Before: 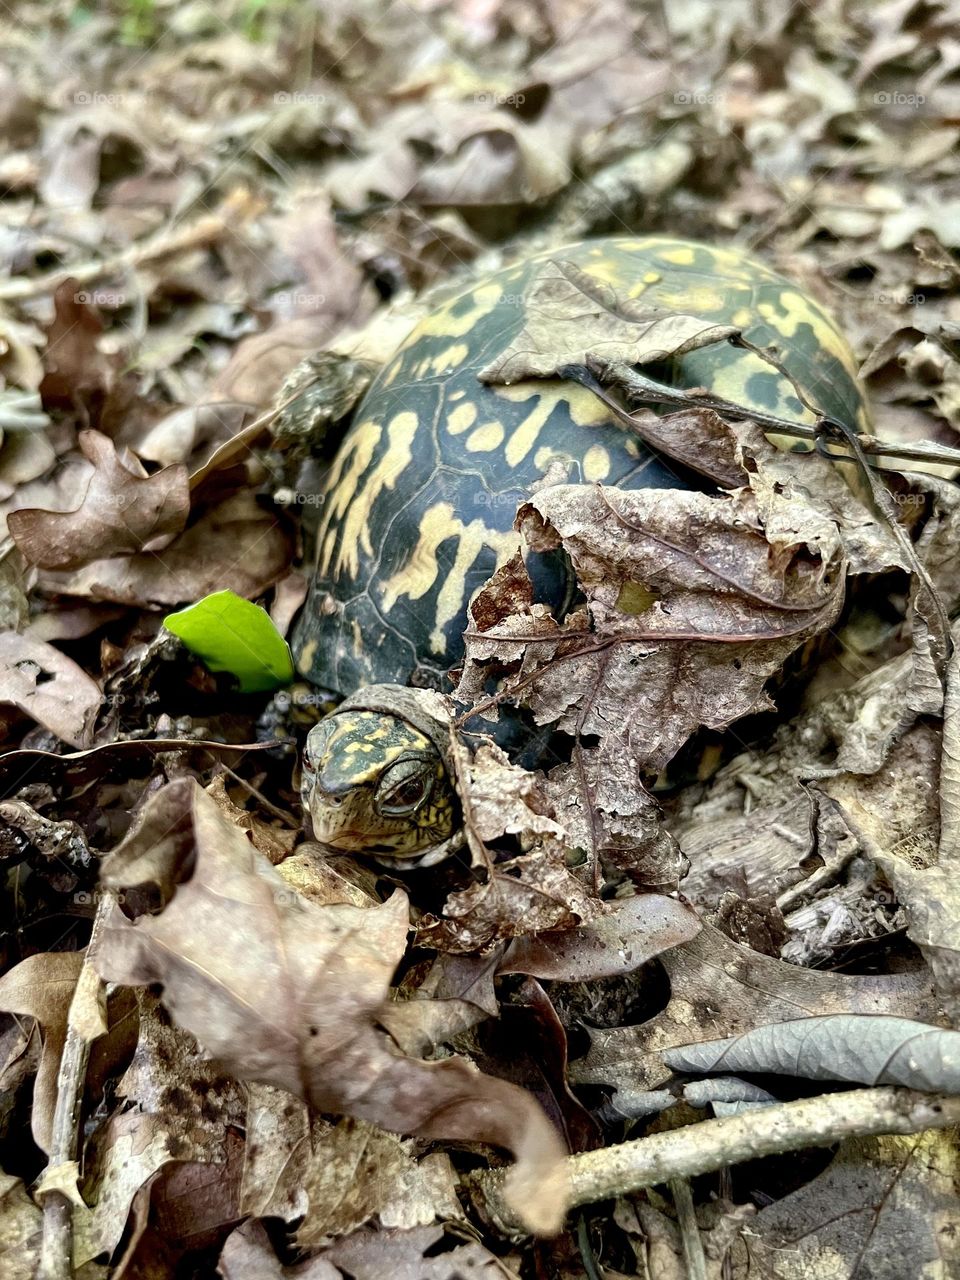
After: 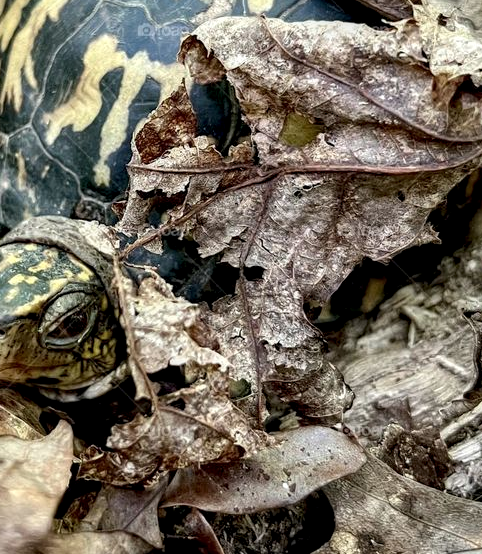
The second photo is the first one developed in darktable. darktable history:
exposure: exposure -0.041 EV, compensate highlight preservation false
local contrast: shadows 94%
crop: left 35.03%, top 36.625%, right 14.663%, bottom 20.057%
